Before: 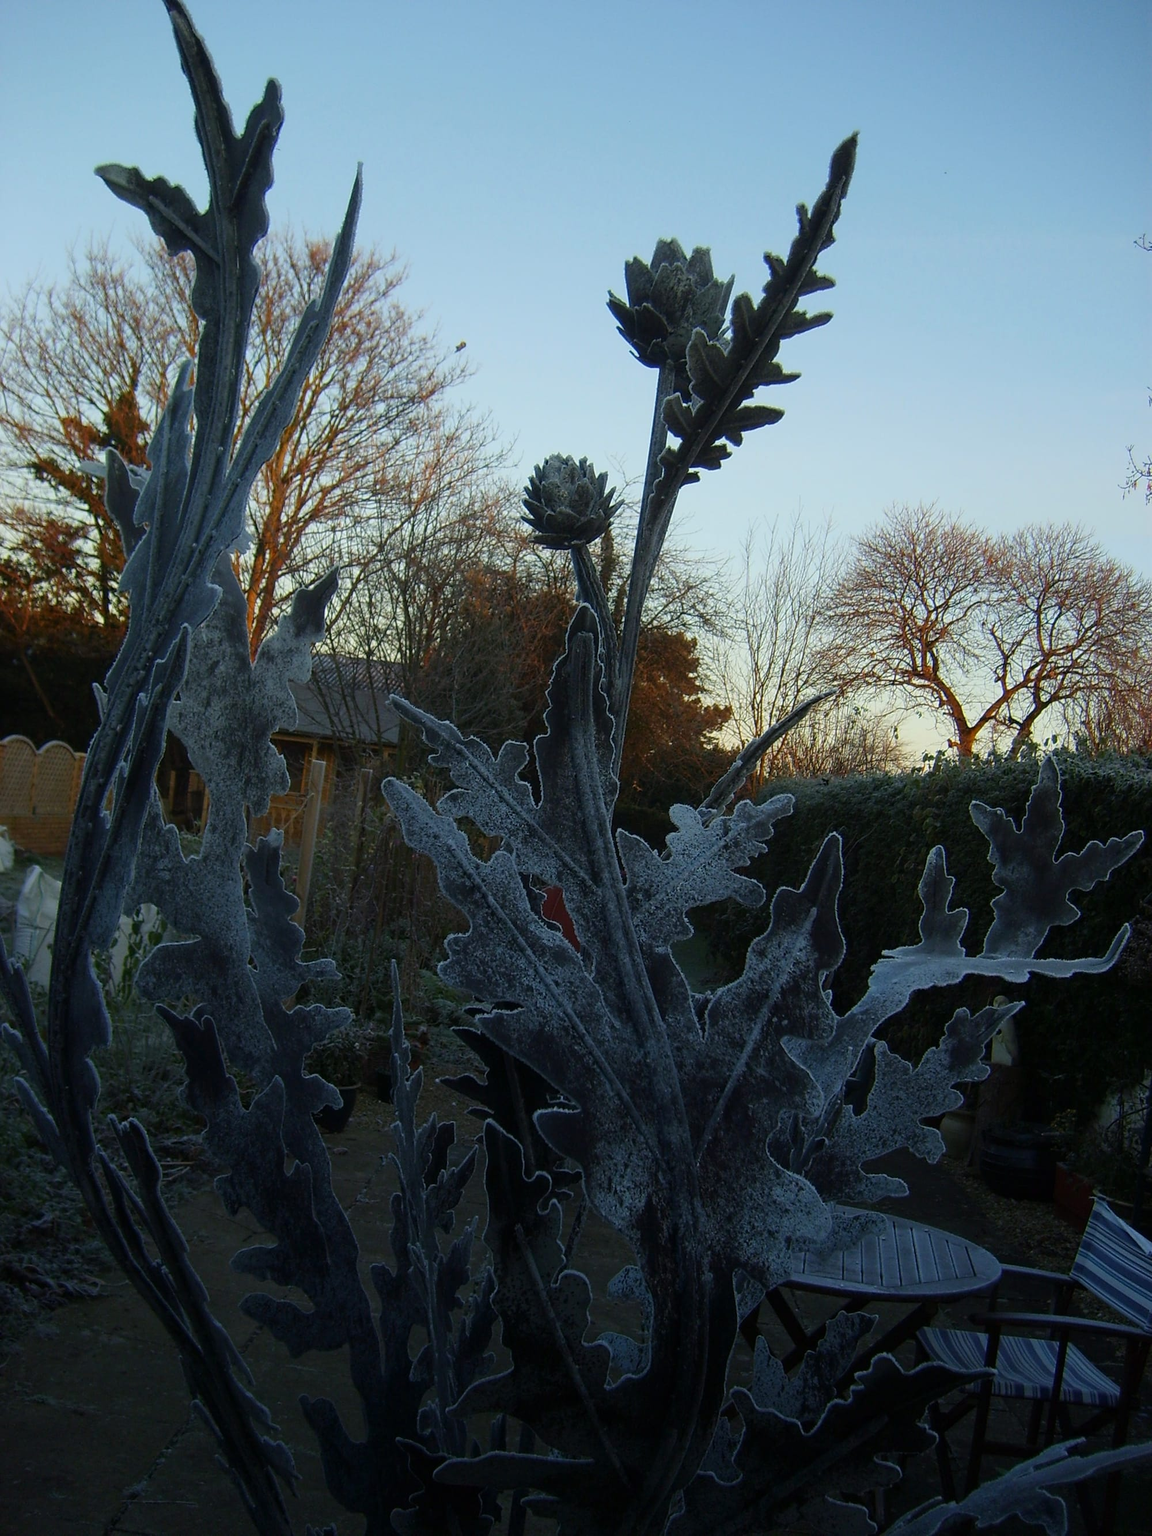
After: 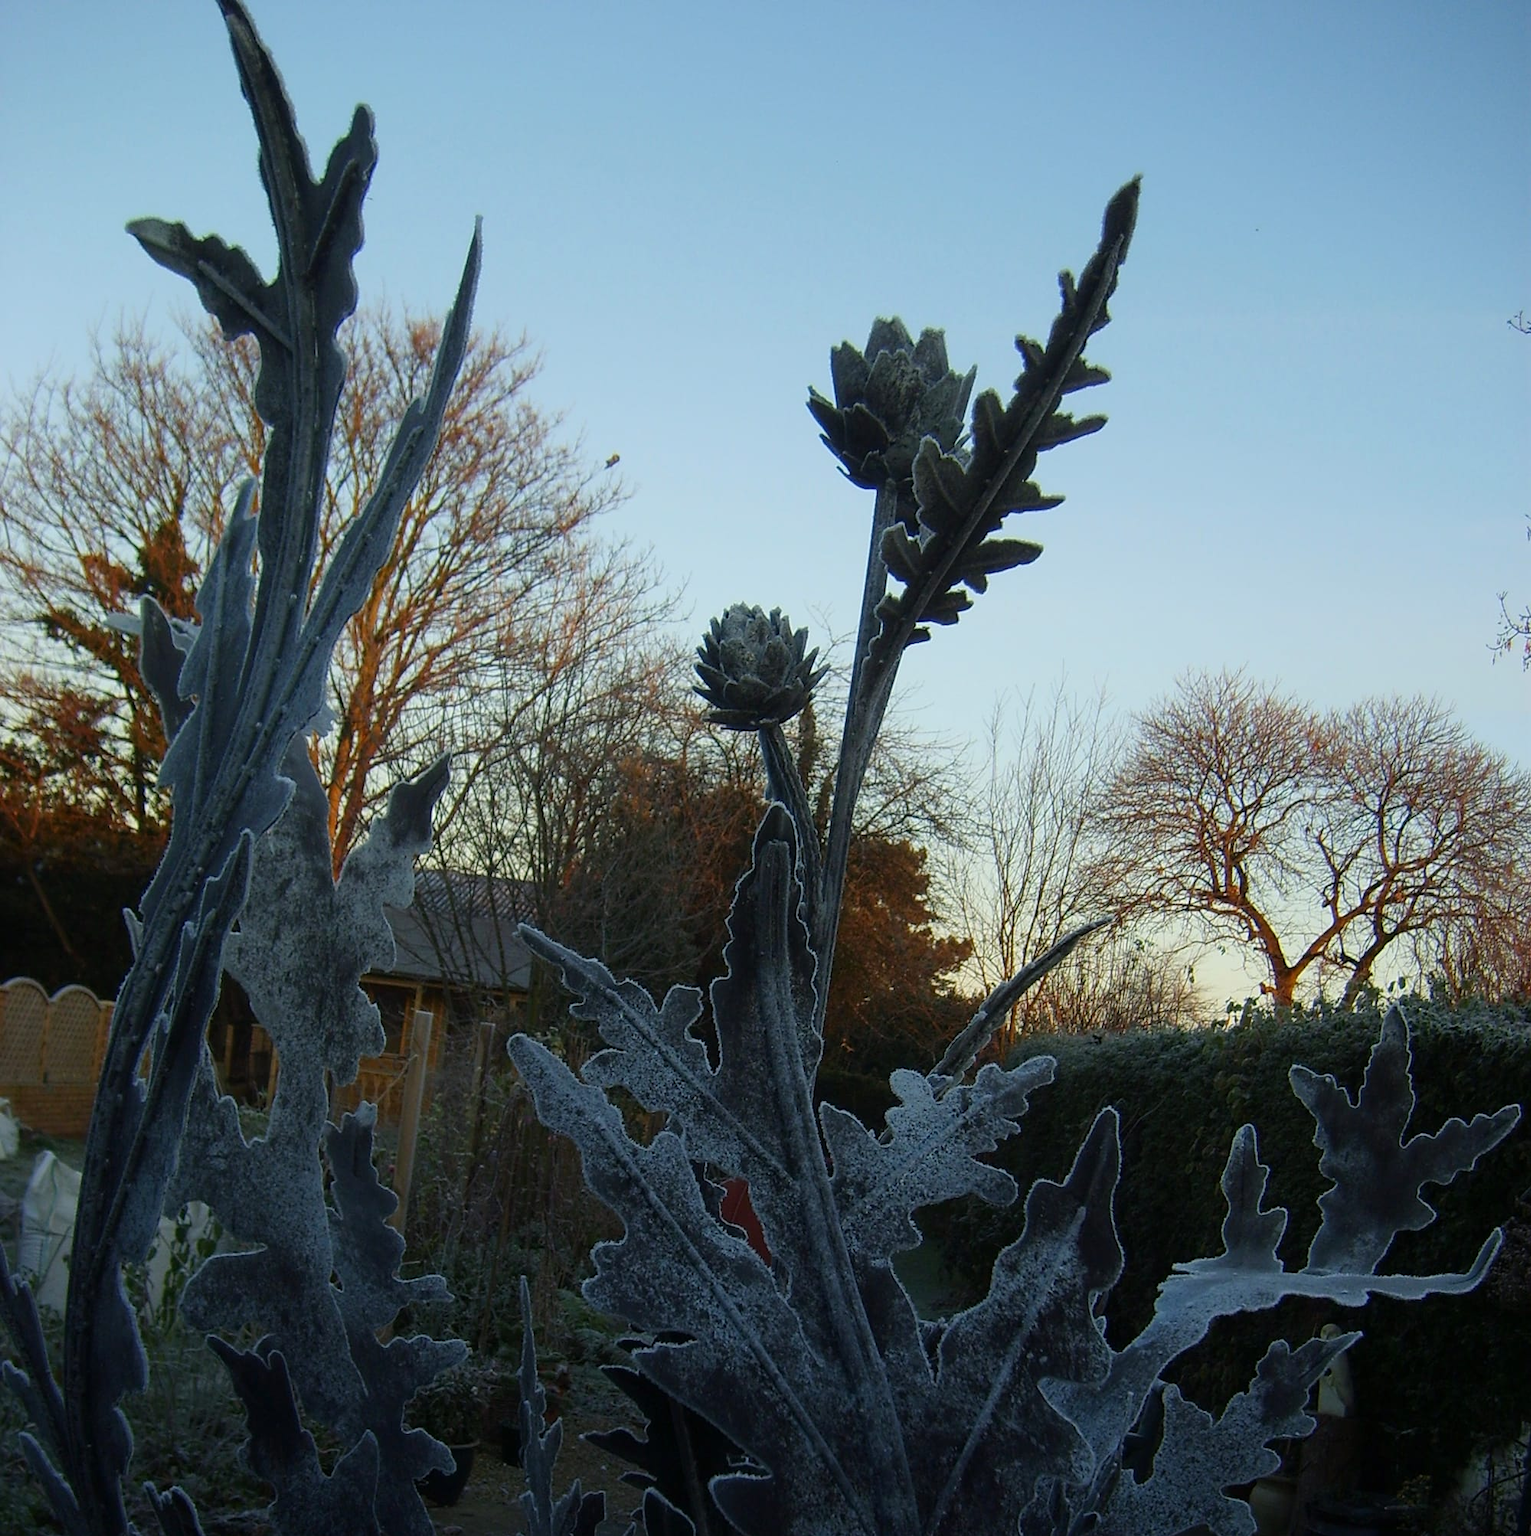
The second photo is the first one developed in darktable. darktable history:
crop: bottom 24.748%
